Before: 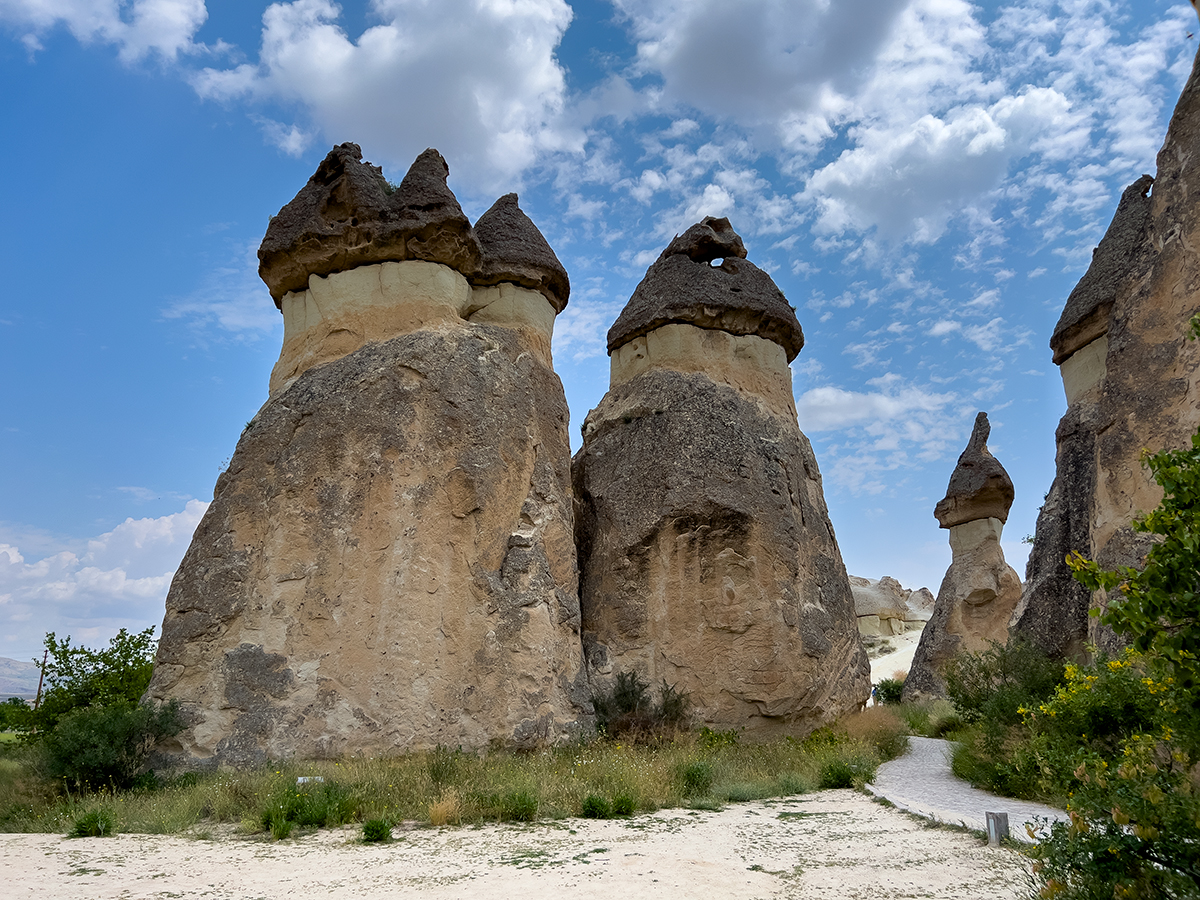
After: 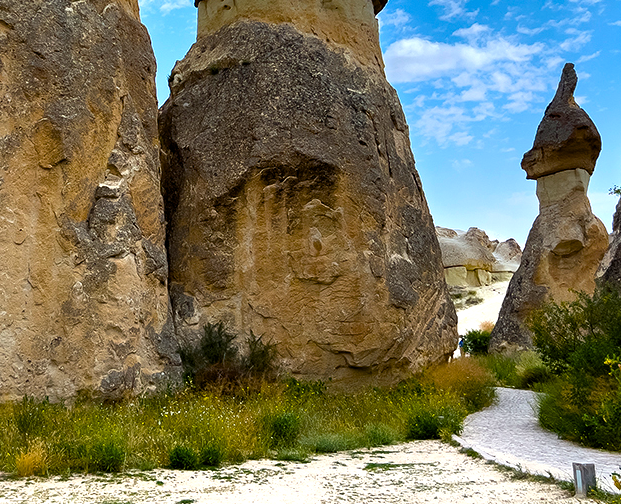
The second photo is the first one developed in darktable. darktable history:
crop: left 34.479%, top 38.822%, right 13.718%, bottom 5.172%
color balance rgb: linear chroma grading › global chroma 9%, perceptual saturation grading › global saturation 36%, perceptual saturation grading › shadows 35%, perceptual brilliance grading › global brilliance 15%, perceptual brilliance grading › shadows -35%, global vibrance 15%
